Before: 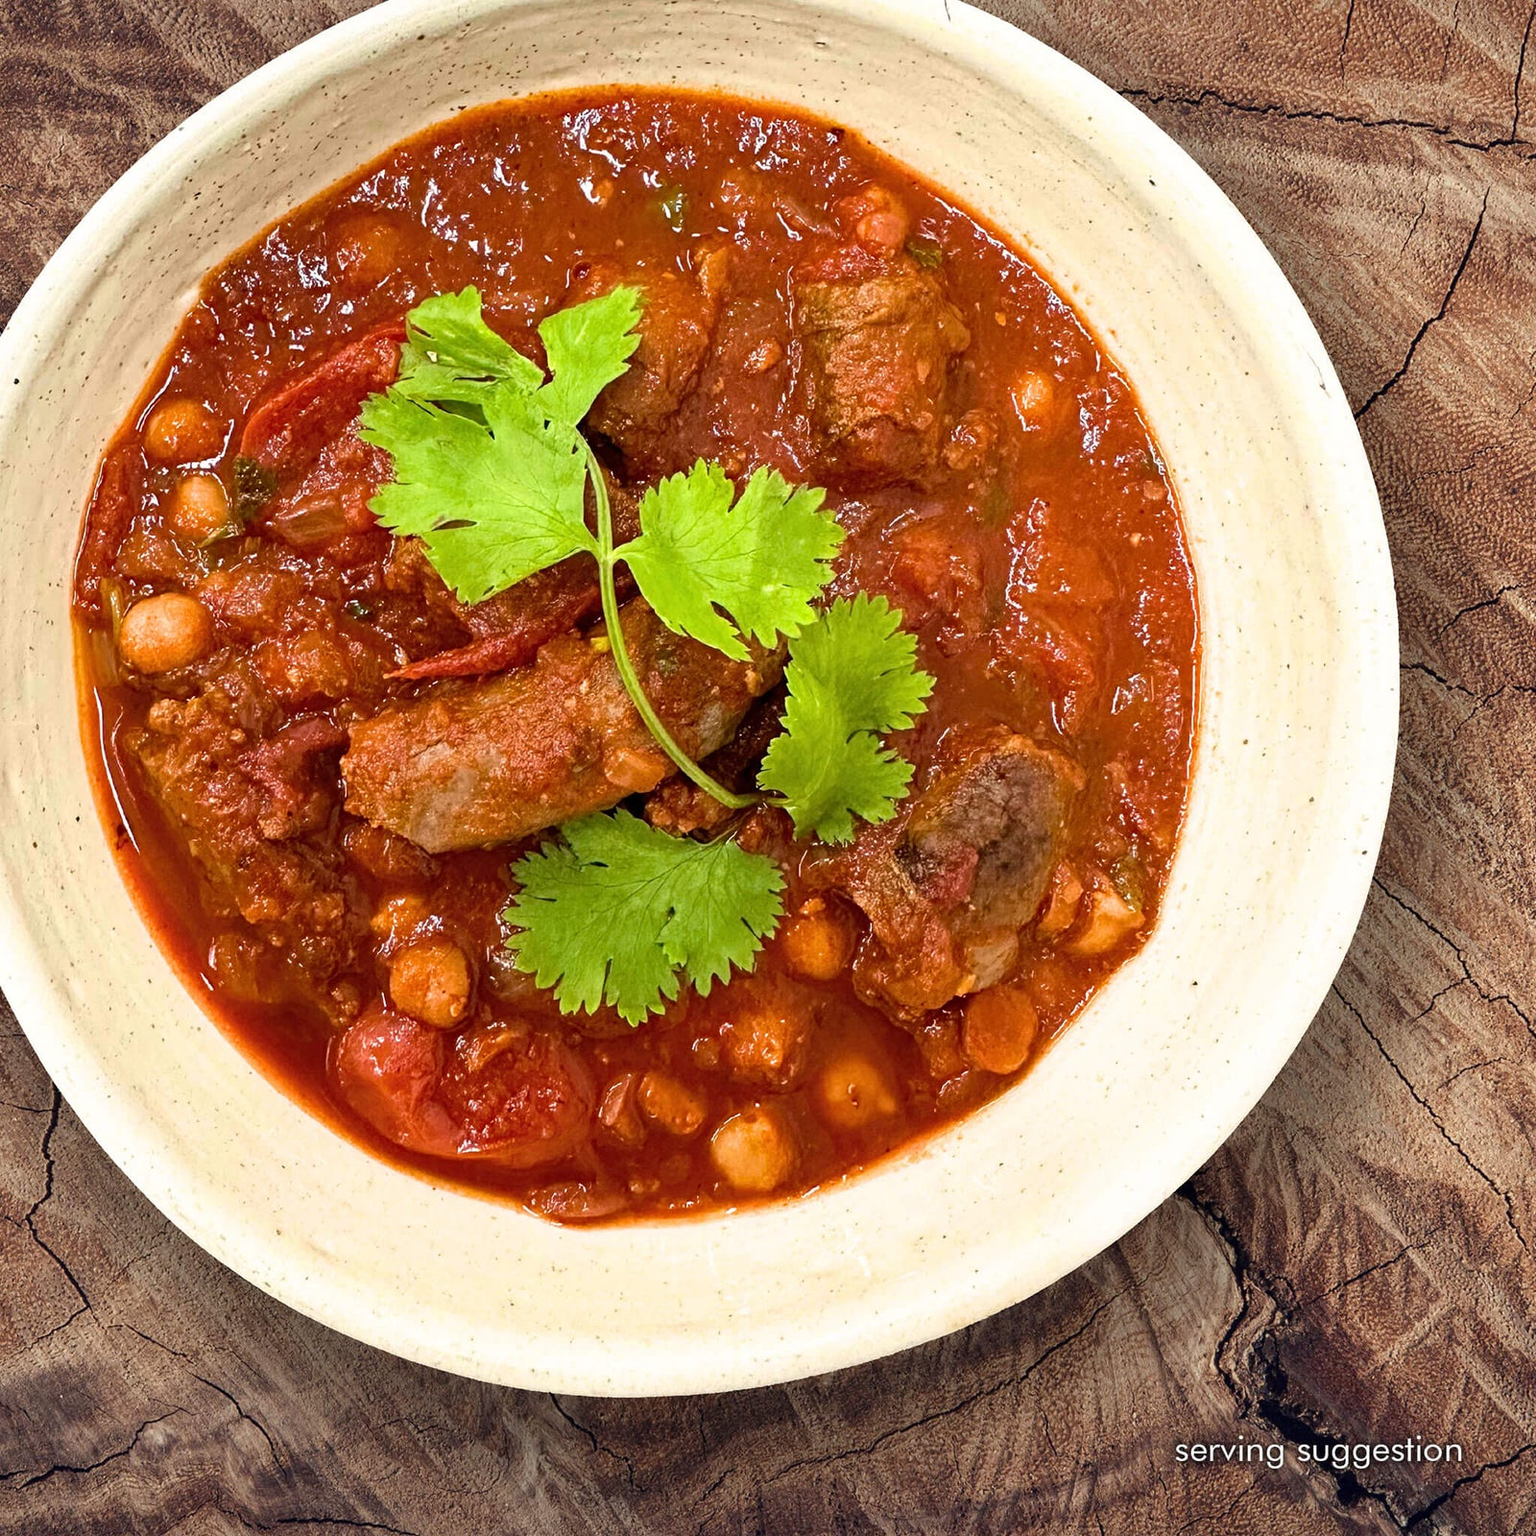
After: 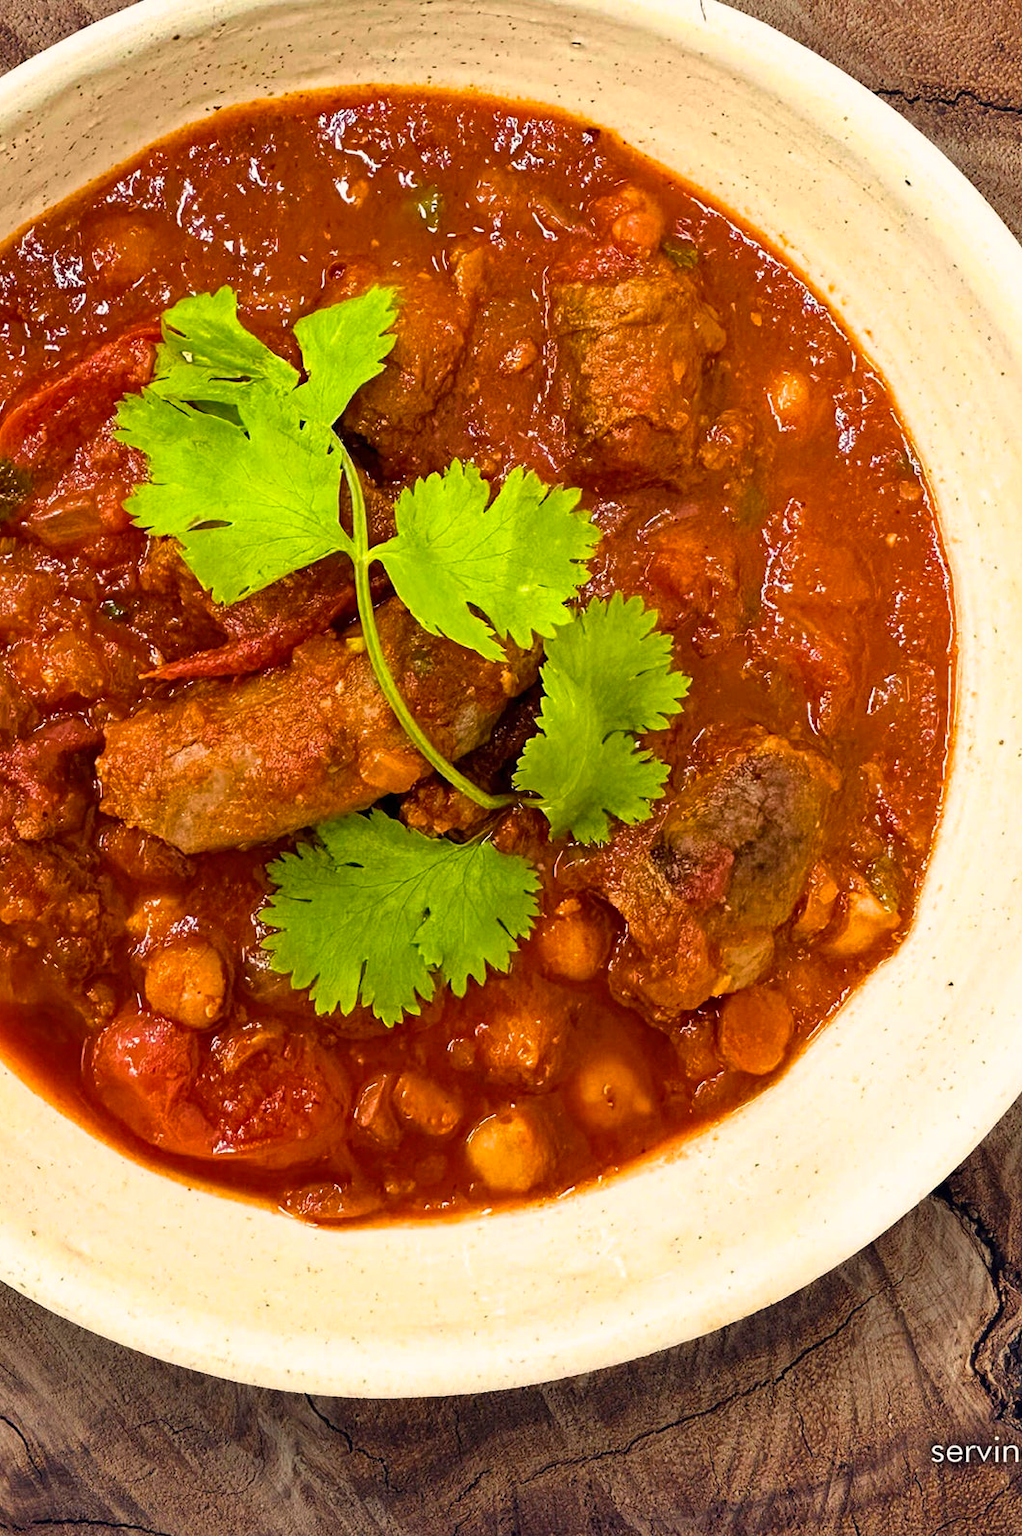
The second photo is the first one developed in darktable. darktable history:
crop and rotate: left 15.998%, right 17.45%
color balance rgb: highlights gain › chroma 1.694%, highlights gain › hue 57°, linear chroma grading › global chroma -15.256%, perceptual saturation grading › global saturation 14.637%, global vibrance 44.821%
